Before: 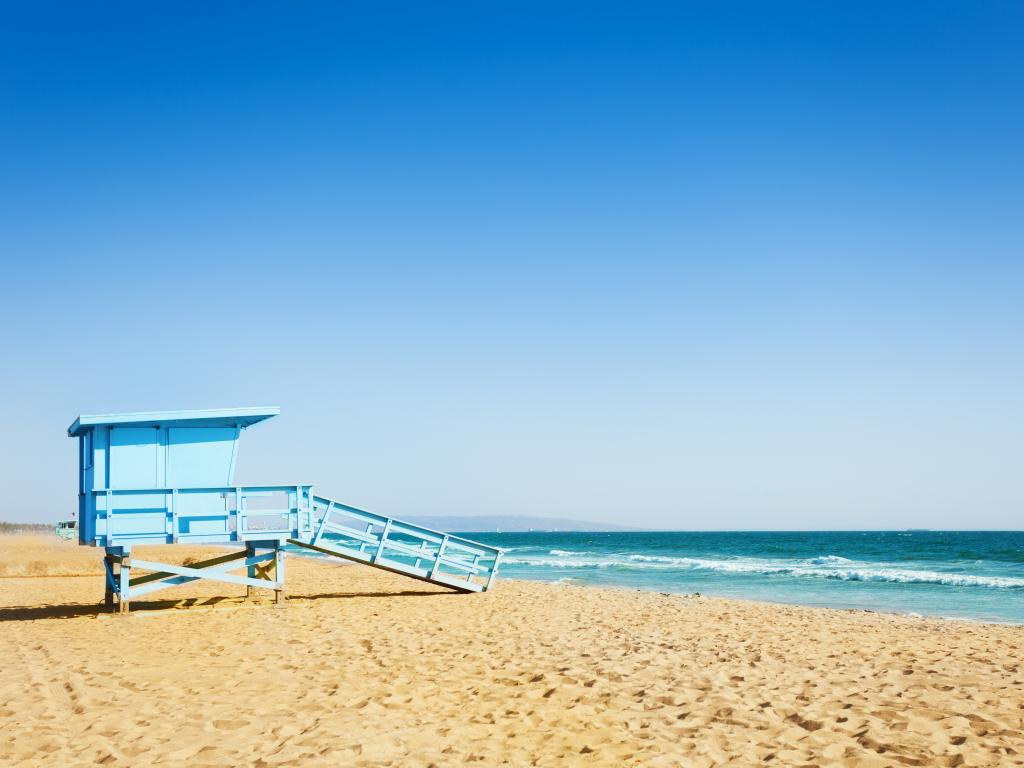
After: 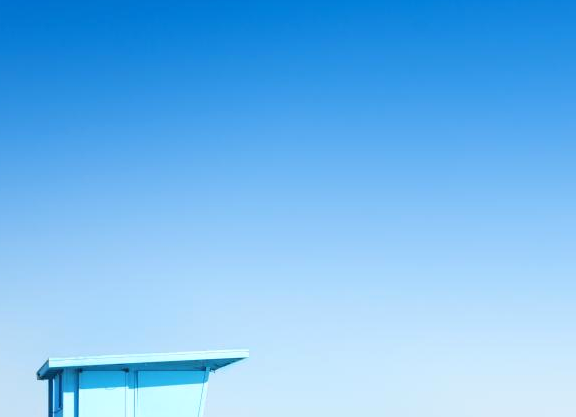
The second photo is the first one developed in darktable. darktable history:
crop and rotate: left 3.044%, top 7.514%, right 40.611%, bottom 38.154%
exposure: exposure 0.197 EV, compensate exposure bias true, compensate highlight preservation false
